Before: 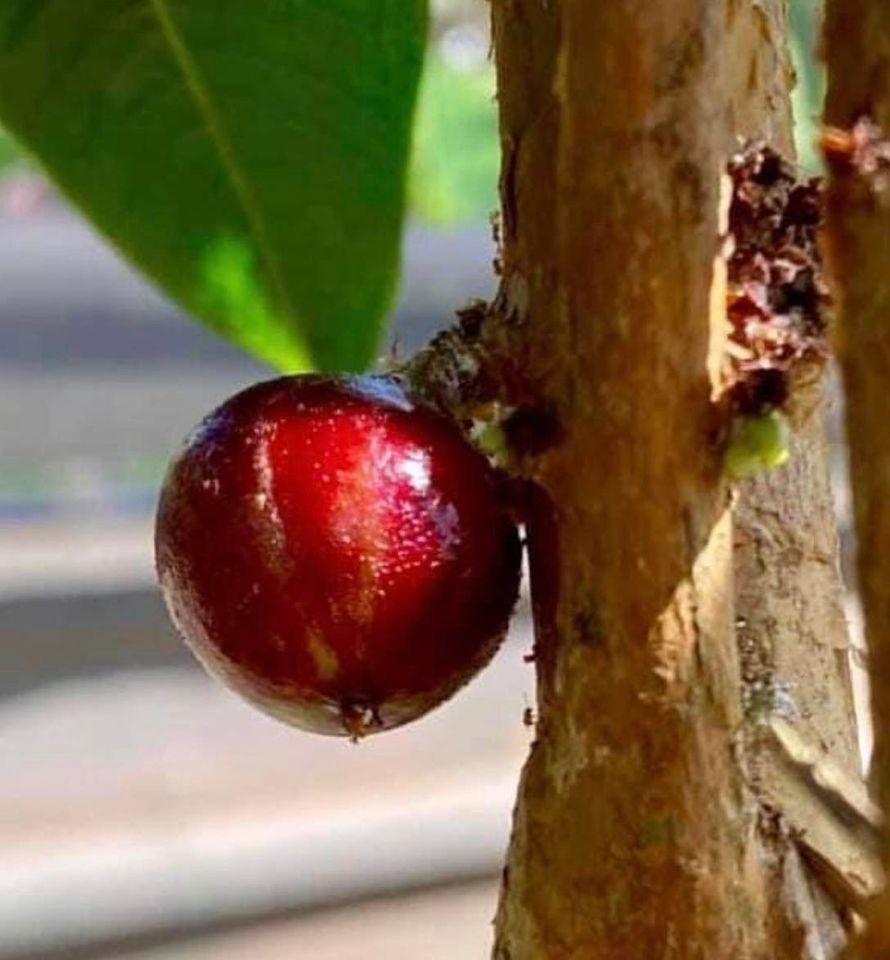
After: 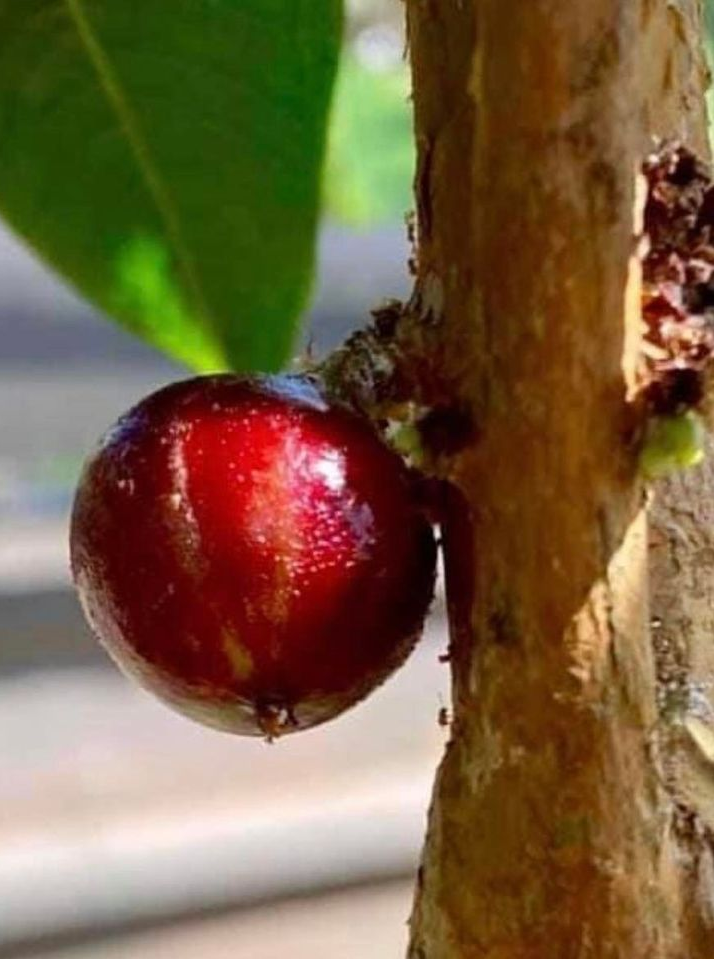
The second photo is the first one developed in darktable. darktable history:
crop and rotate: left 9.572%, right 10.154%
